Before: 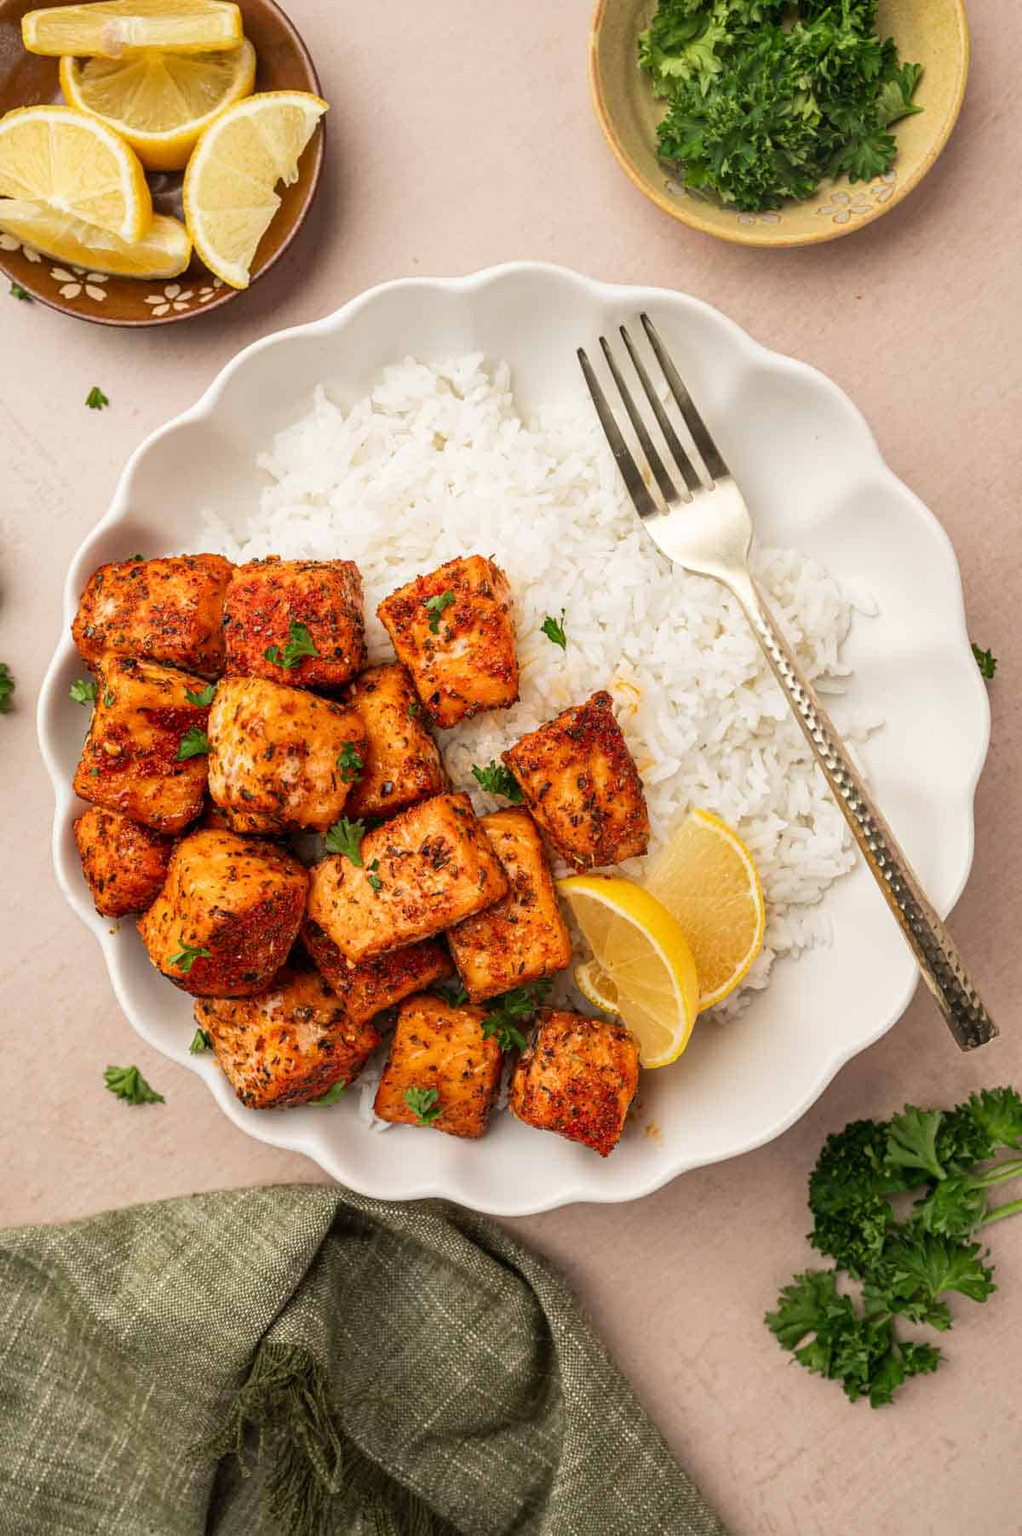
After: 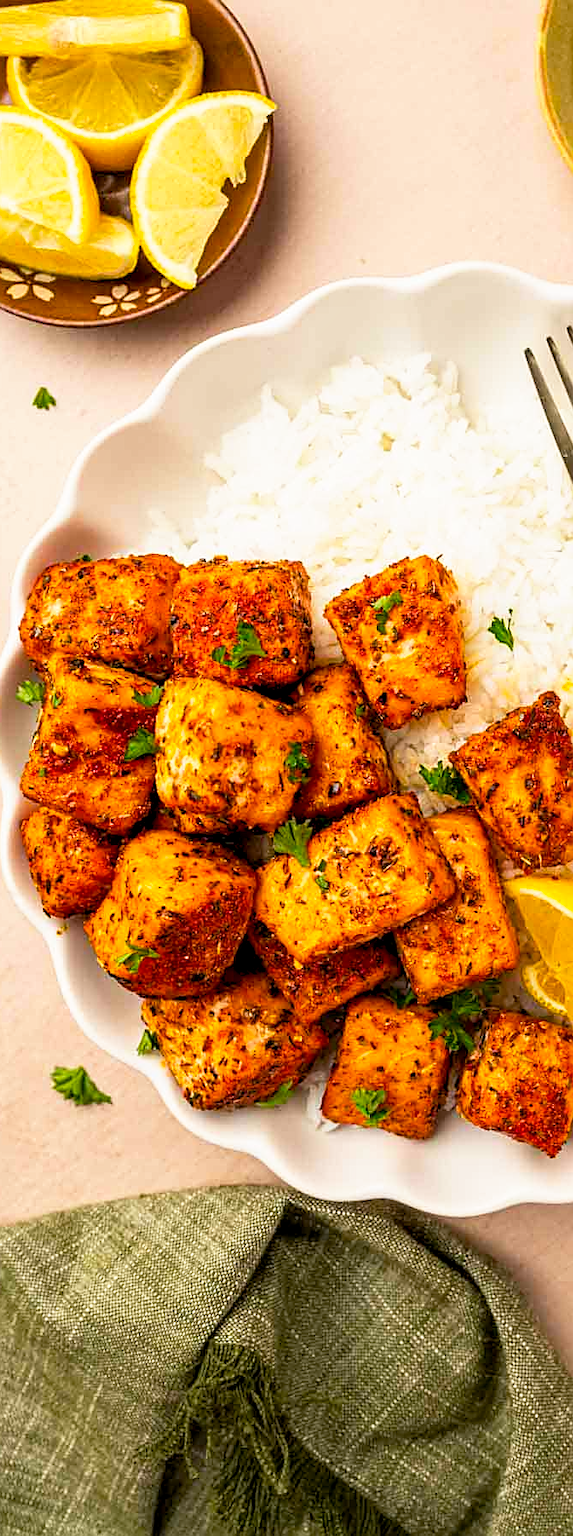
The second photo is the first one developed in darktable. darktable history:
crop: left 5.181%, right 38.652%
tone equalizer: on, module defaults
base curve: curves: ch0 [(0, 0) (0.688, 0.865) (1, 1)], preserve colors none
color balance rgb: shadows lift › chroma 1.049%, shadows lift › hue 216.14°, global offset › luminance -0.513%, perceptual saturation grading › global saturation 9.546%, global vibrance 40.814%
exposure: compensate highlight preservation false
sharpen: on, module defaults
